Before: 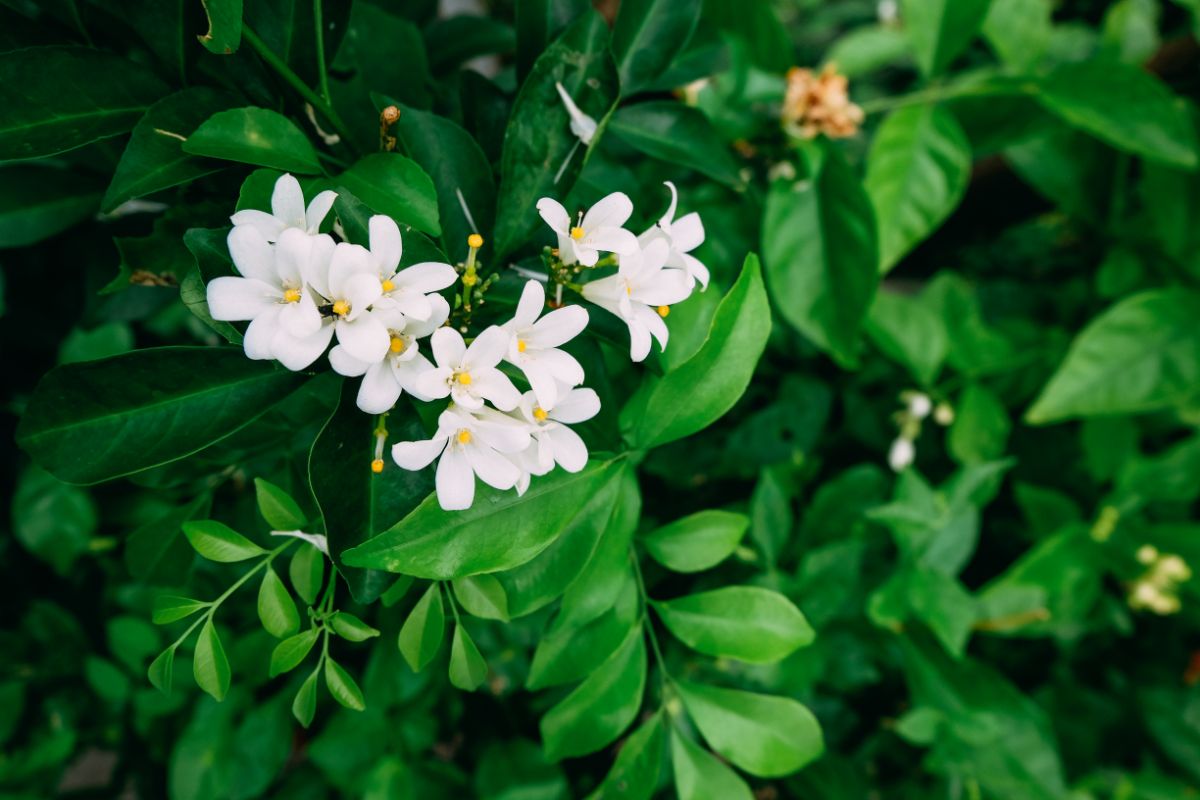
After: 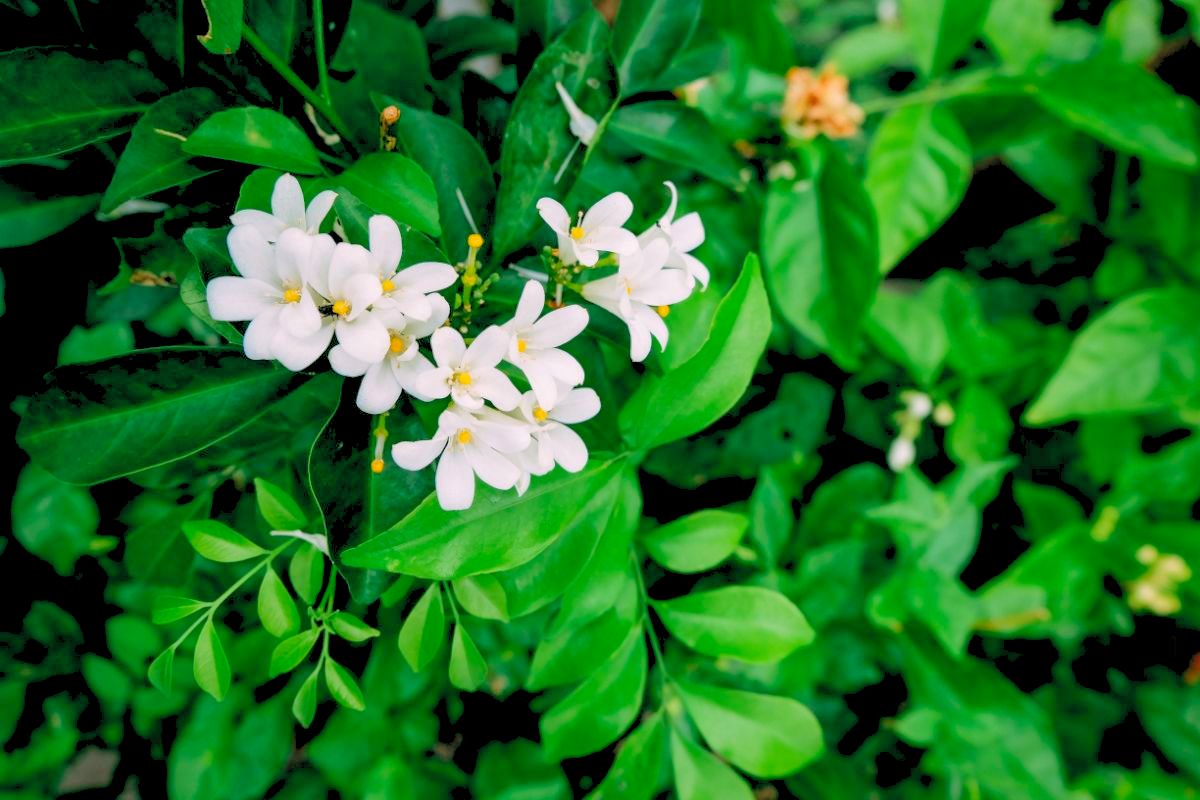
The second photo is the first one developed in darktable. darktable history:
shadows and highlights: shadows 40, highlights -60
levels: levels [0.072, 0.414, 0.976]
